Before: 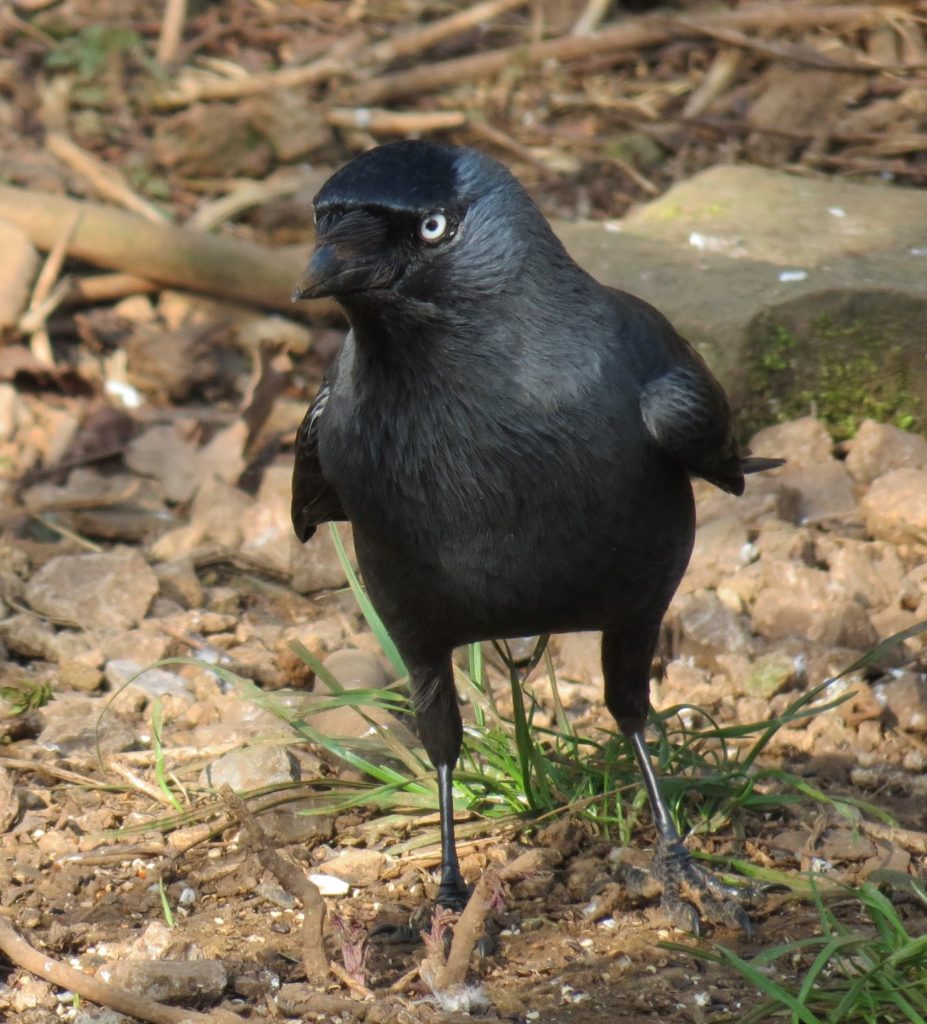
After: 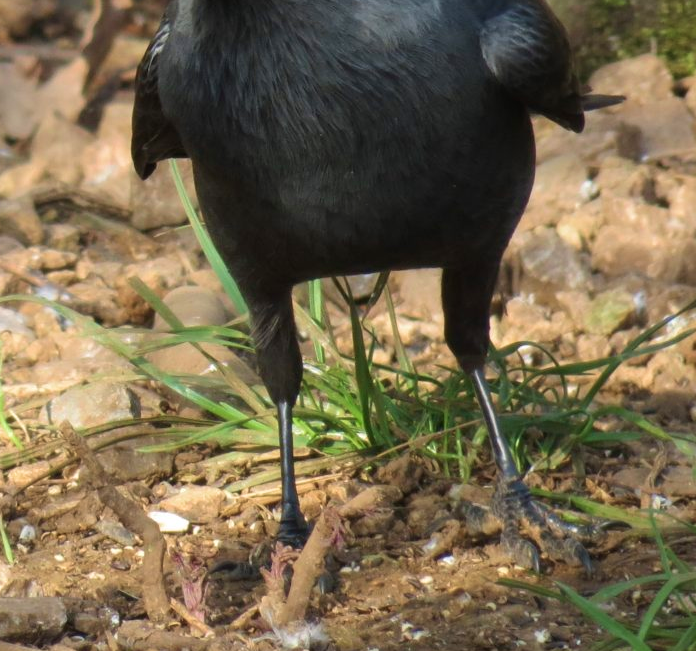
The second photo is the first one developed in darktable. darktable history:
crop and rotate: left 17.298%, top 35.531%, right 7.566%, bottom 0.879%
velvia: on, module defaults
